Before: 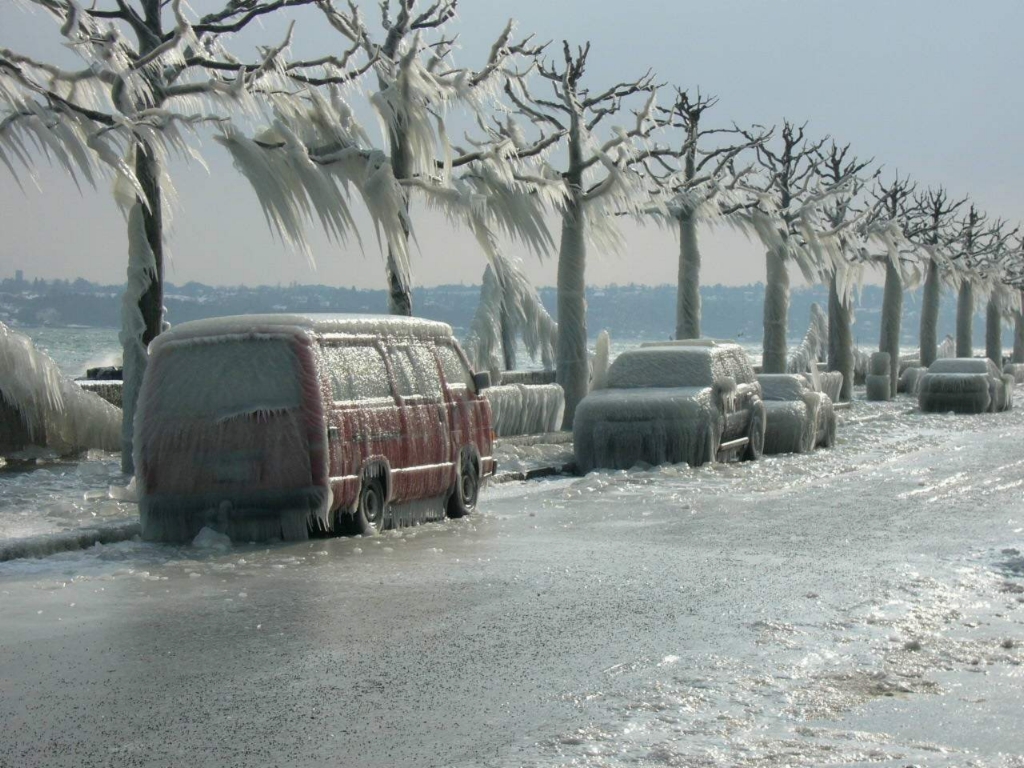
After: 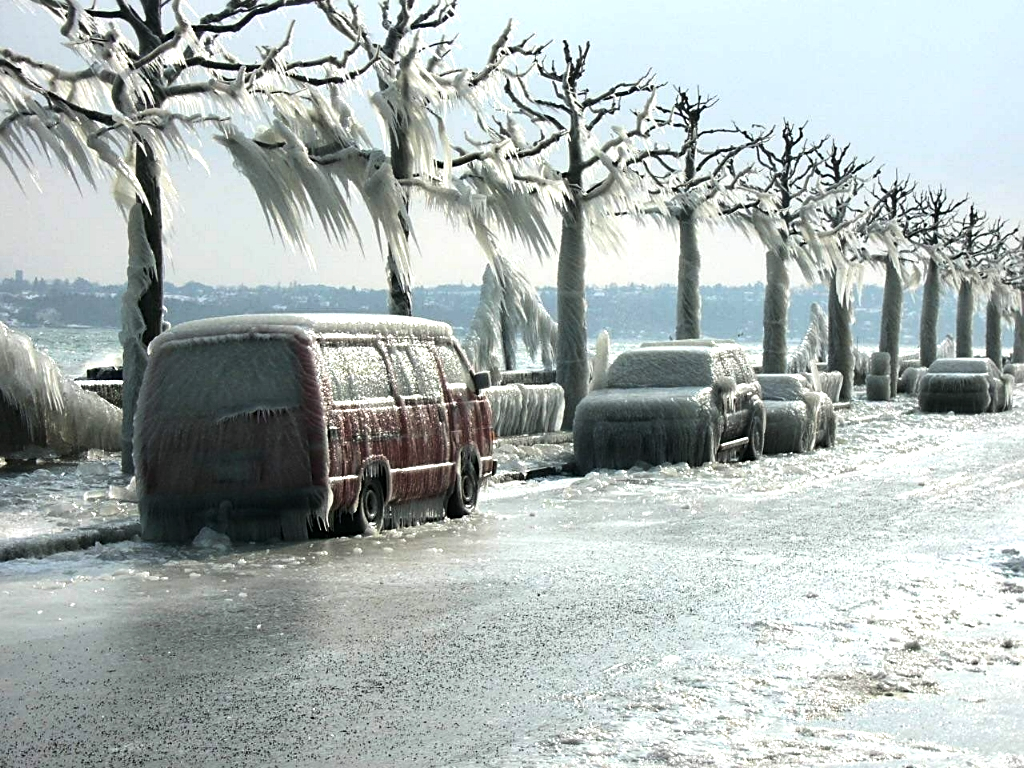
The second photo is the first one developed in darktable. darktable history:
tone equalizer: -8 EV -1.1 EV, -7 EV -0.995 EV, -6 EV -0.872 EV, -5 EV -0.607 EV, -3 EV 0.544 EV, -2 EV 0.842 EV, -1 EV 1.01 EV, +0 EV 1.05 EV, edges refinement/feathering 500, mask exposure compensation -1.57 EV, preserve details no
sharpen: on, module defaults
